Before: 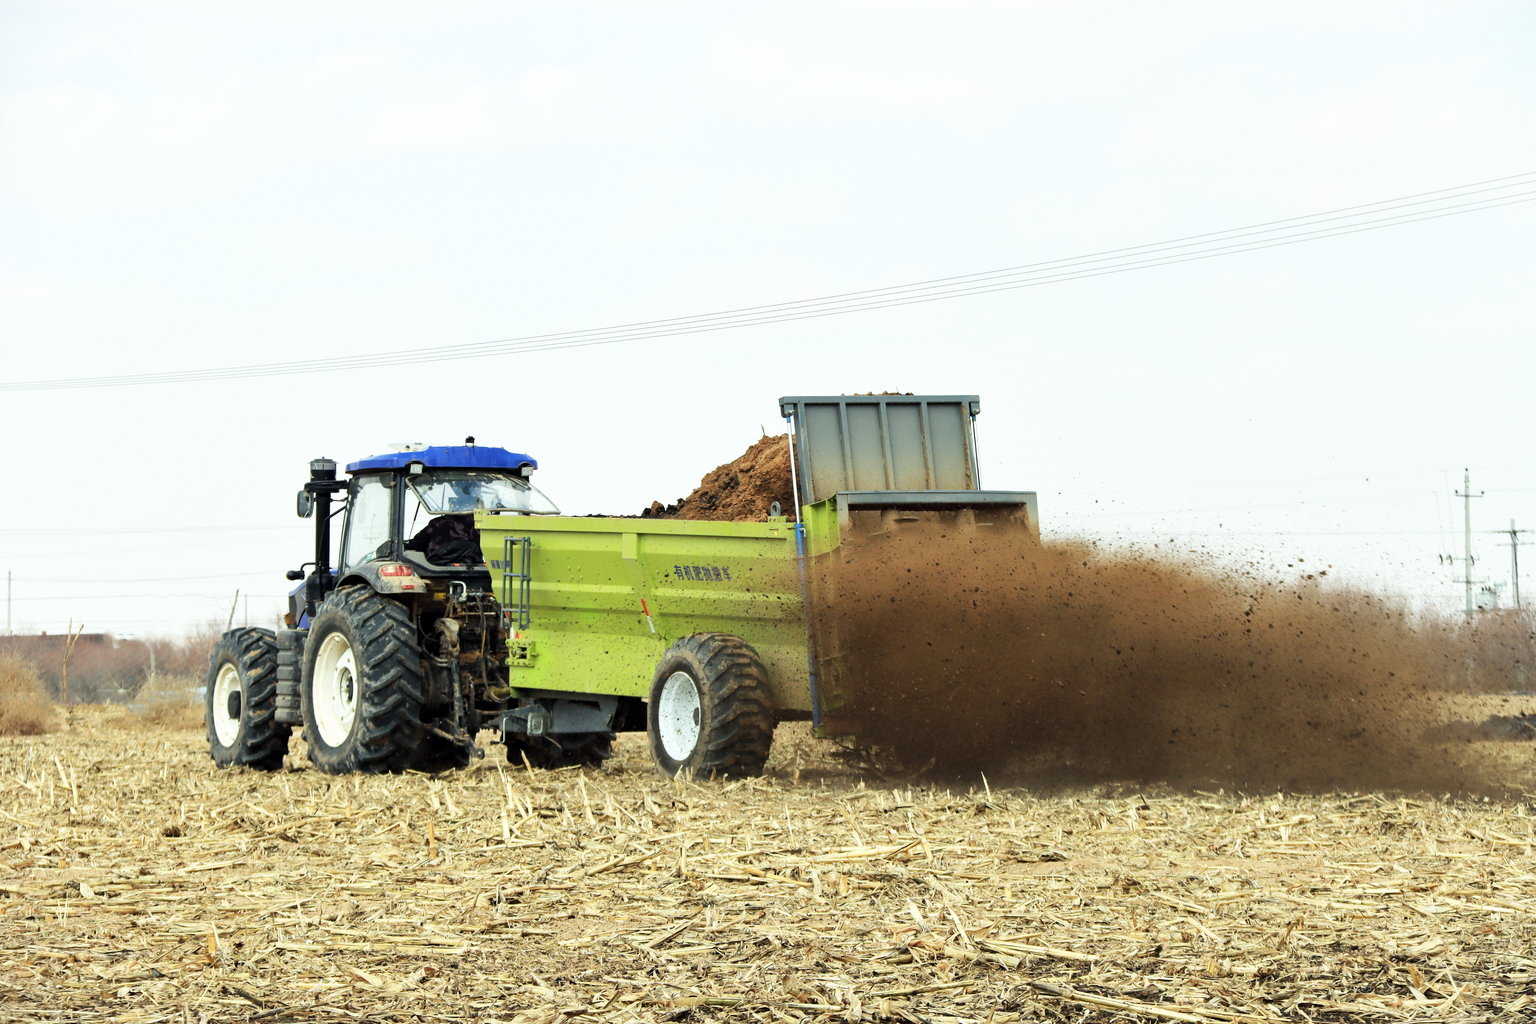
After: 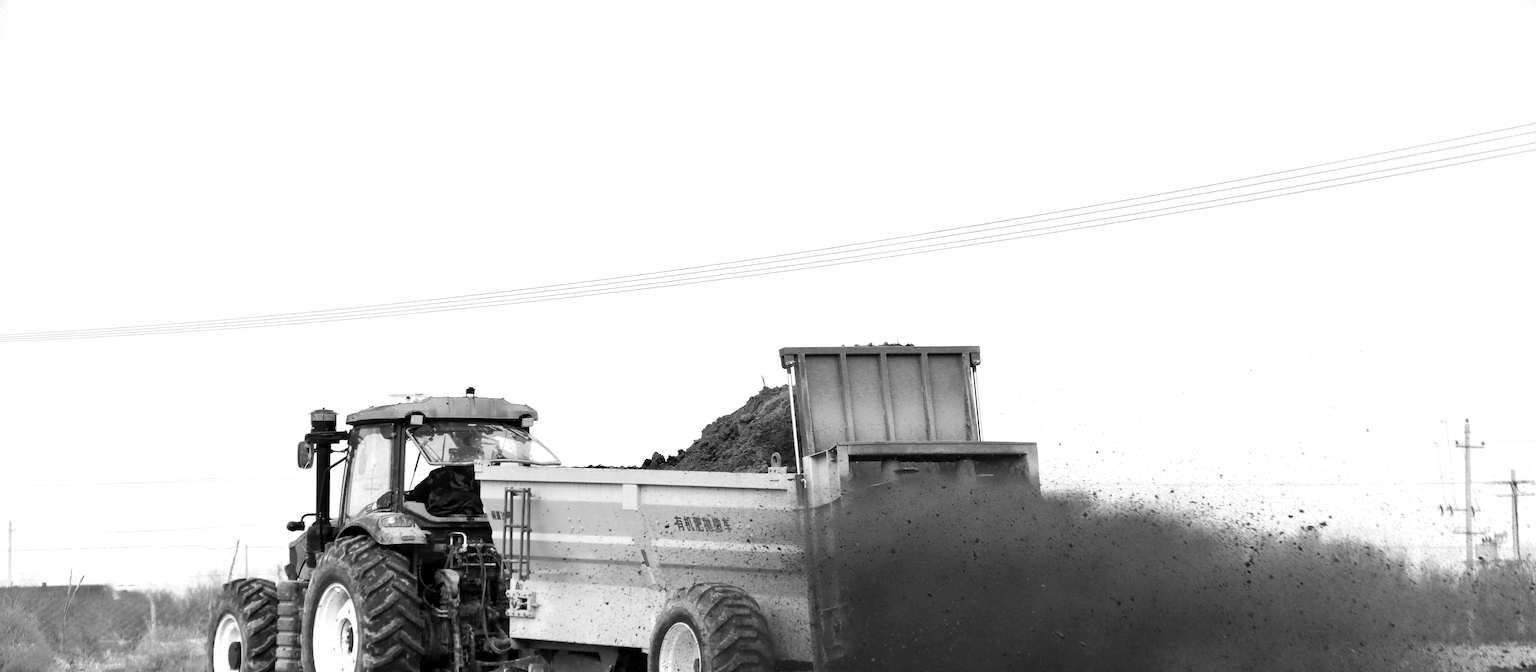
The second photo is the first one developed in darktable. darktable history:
monochrome: on, module defaults
color zones: curves: ch0 [(0.002, 0.589) (0.107, 0.484) (0.146, 0.249) (0.217, 0.352) (0.309, 0.525) (0.39, 0.404) (0.455, 0.169) (0.597, 0.055) (0.724, 0.212) (0.775, 0.691) (0.869, 0.571) (1, 0.587)]; ch1 [(0, 0) (0.143, 0) (0.286, 0) (0.429, 0) (0.571, 0) (0.714, 0) (0.857, 0)]
tone equalizer: on, module defaults
crop and rotate: top 4.848%, bottom 29.503%
levels: levels [0, 0.48, 0.961]
velvia: on, module defaults
